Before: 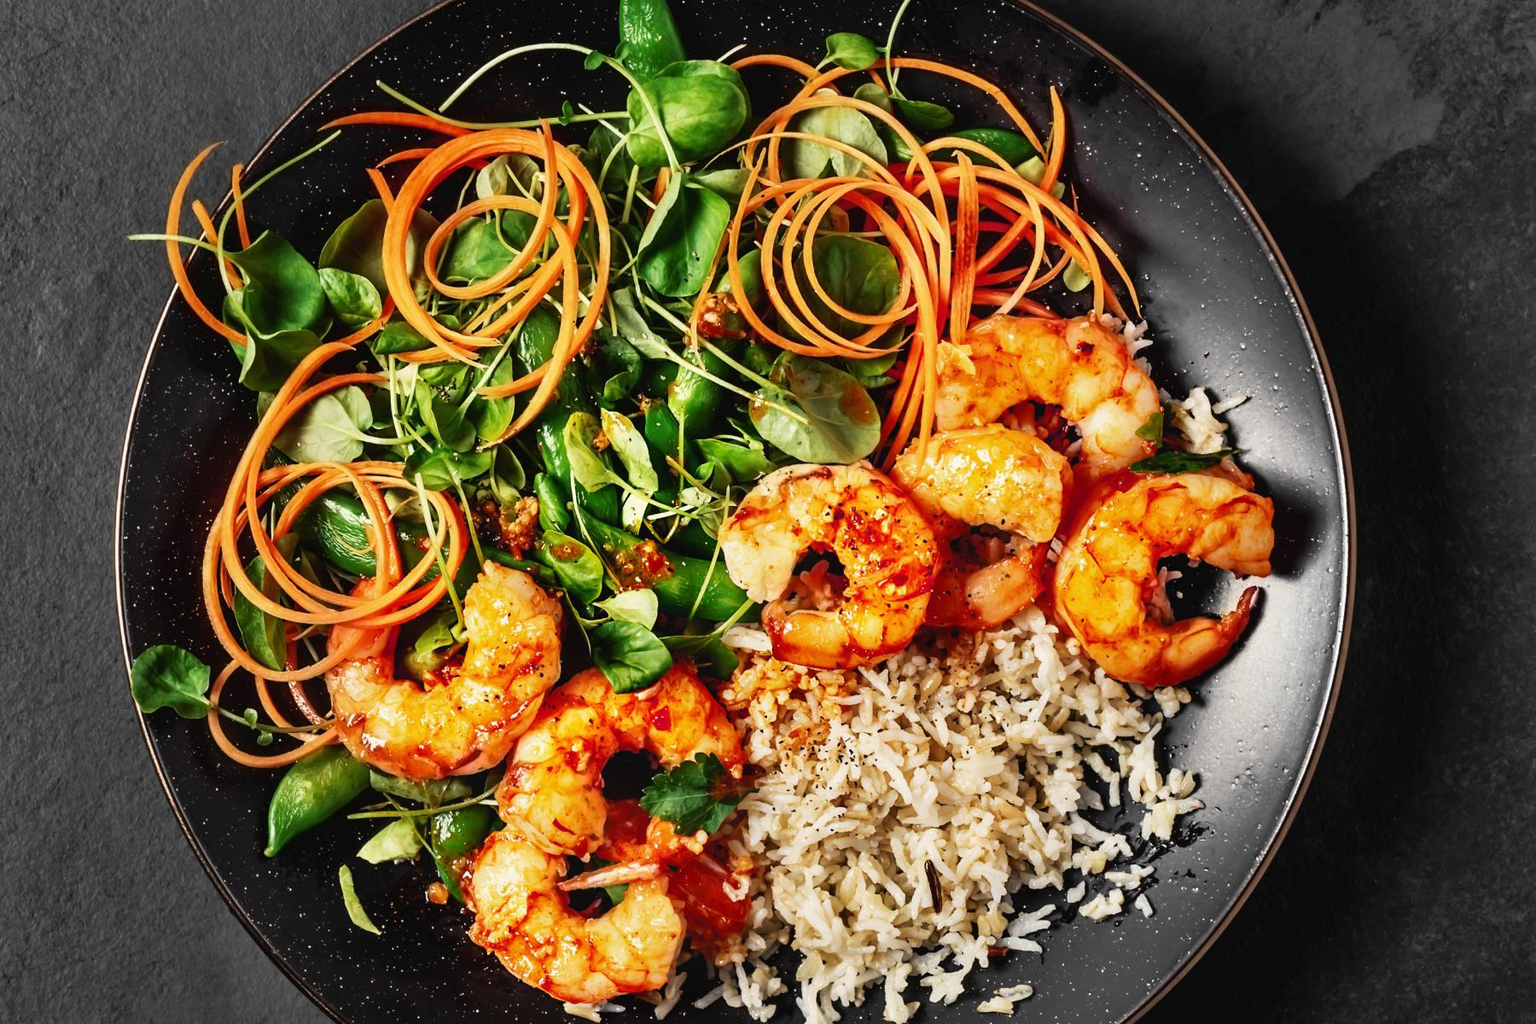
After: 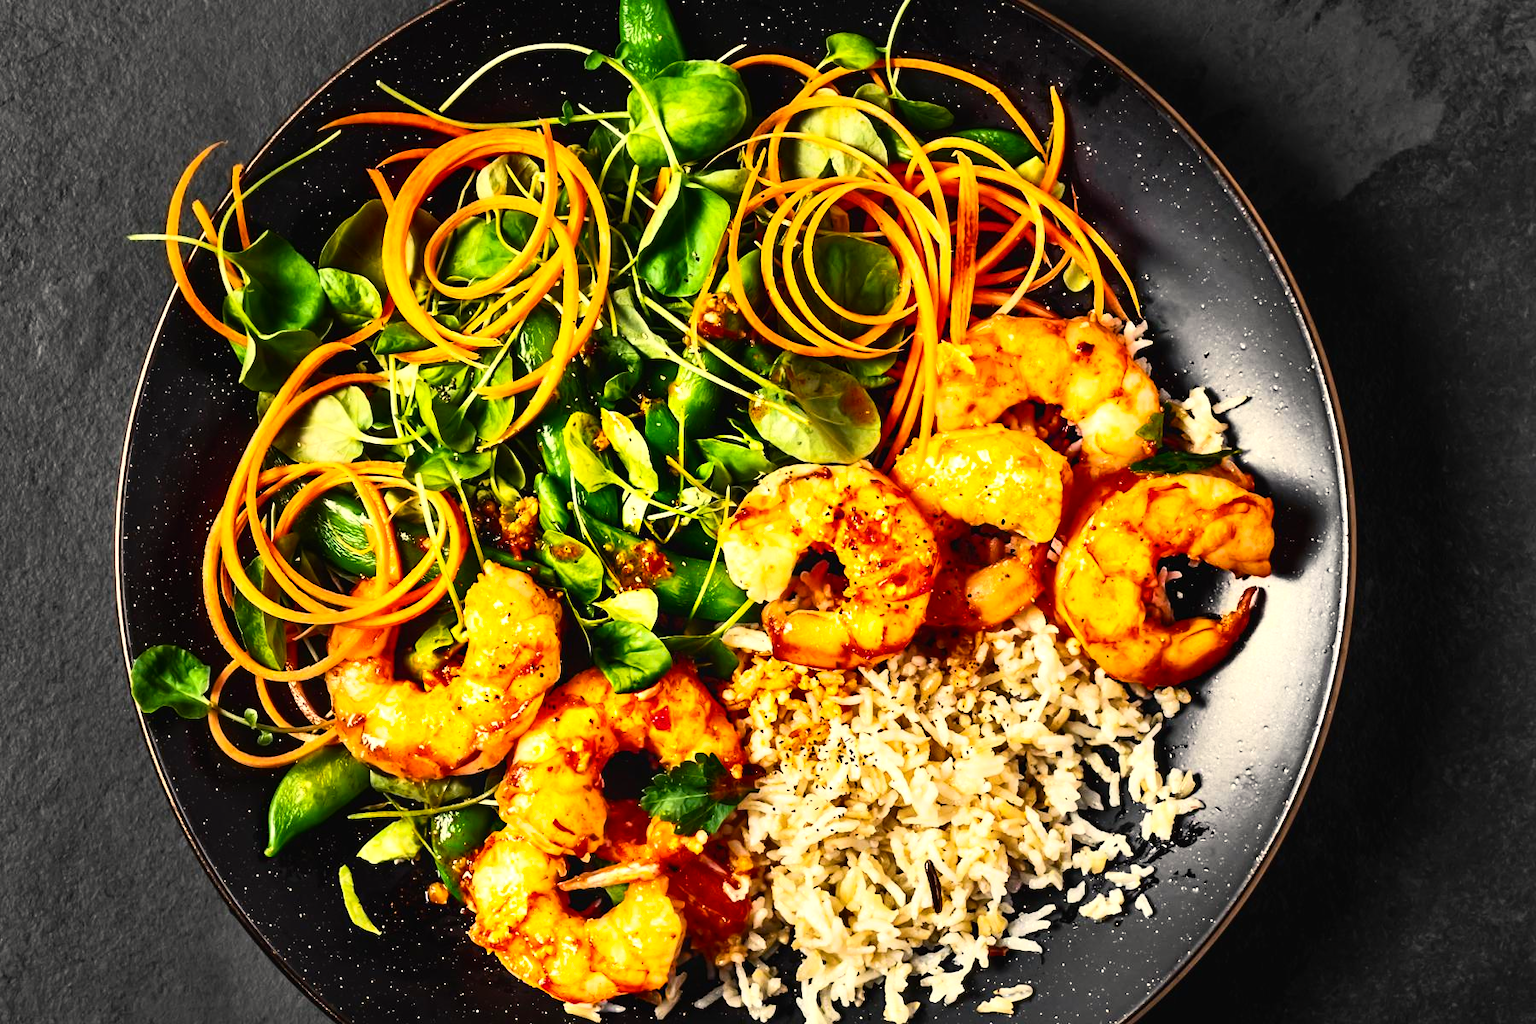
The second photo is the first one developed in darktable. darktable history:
color balance rgb: highlights gain › chroma 3.104%, highlights gain › hue 76.94°, perceptual saturation grading › global saturation 19.86%, perceptual brilliance grading › highlights 8.044%, perceptual brilliance grading › mid-tones 3.08%, perceptual brilliance grading › shadows 1.679%, global vibrance 26.565%, contrast 6.838%
contrast brightness saturation: contrast 0.238, brightness 0.09
